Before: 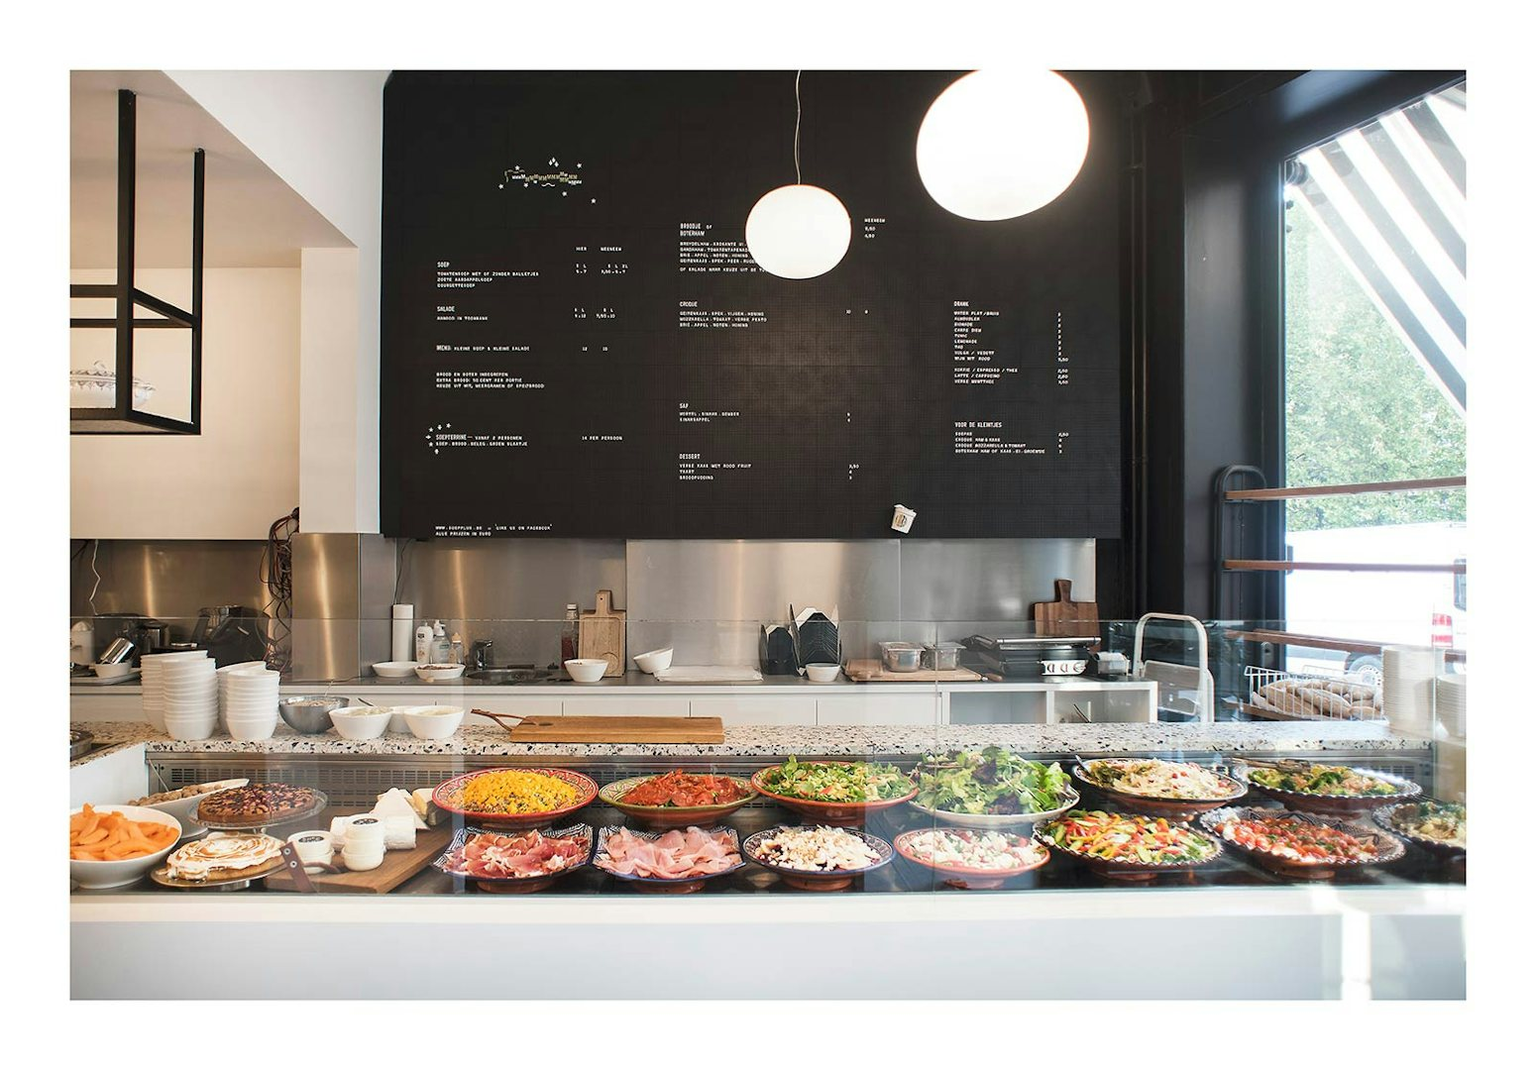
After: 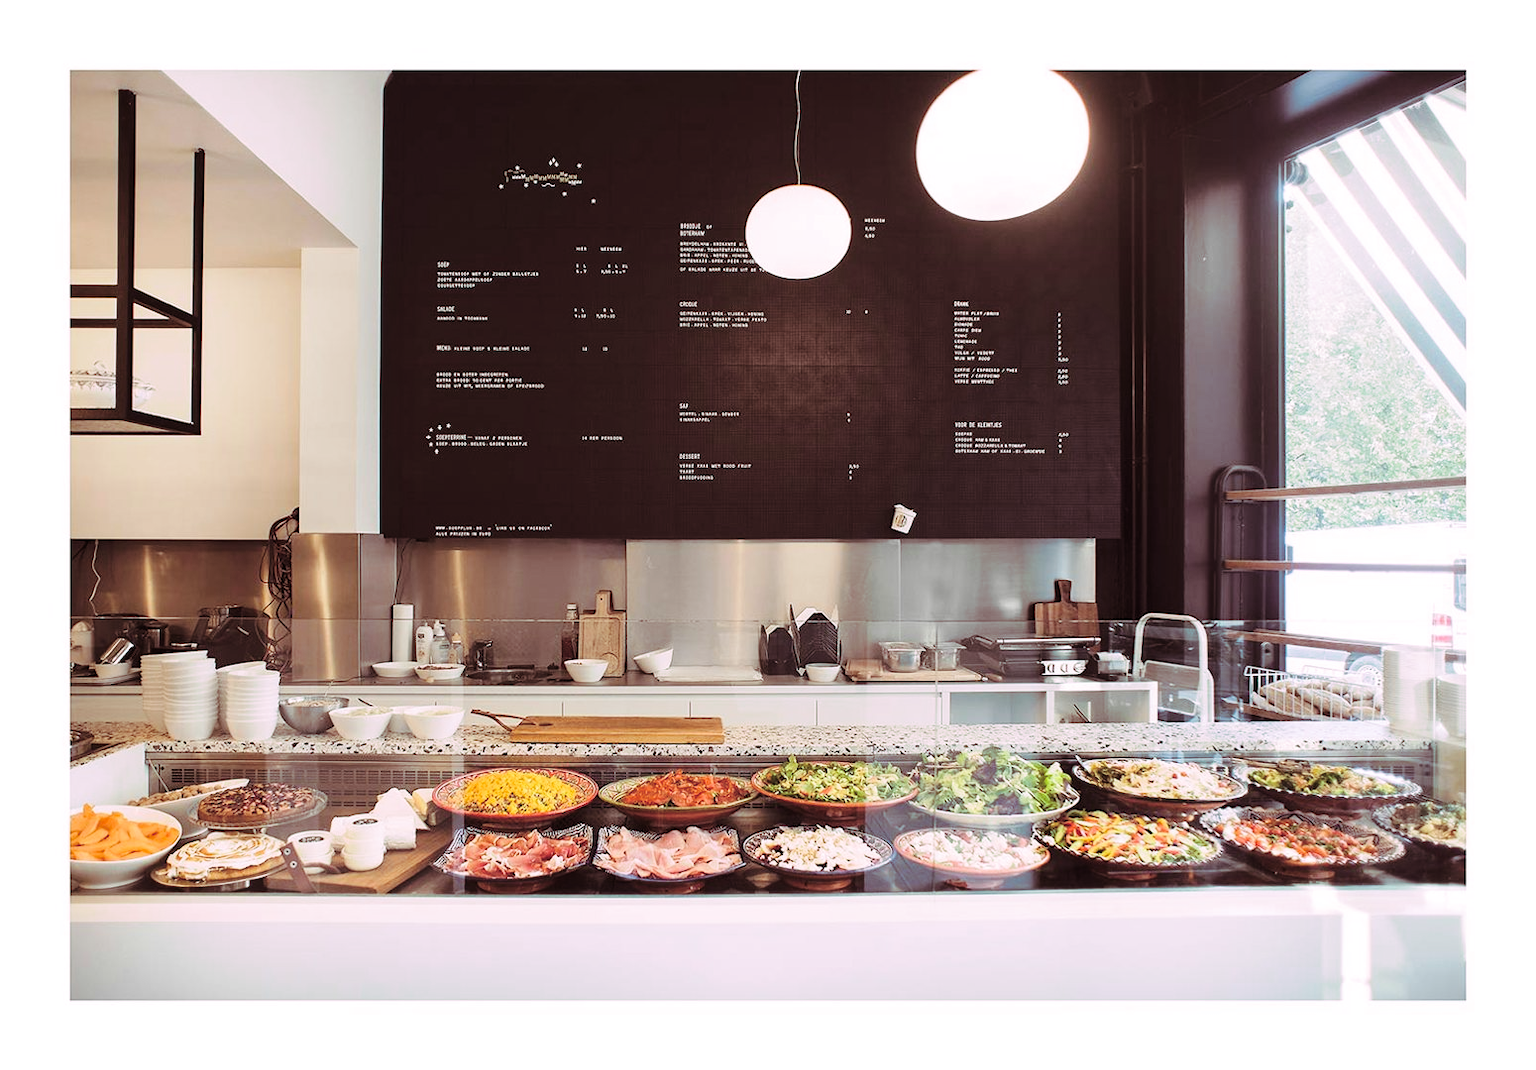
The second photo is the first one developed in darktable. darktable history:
split-toning: highlights › hue 298.8°, highlights › saturation 0.73, compress 41.76%
tone curve: curves: ch0 [(0, 0) (0.003, 0.015) (0.011, 0.019) (0.025, 0.026) (0.044, 0.041) (0.069, 0.057) (0.1, 0.085) (0.136, 0.116) (0.177, 0.158) (0.224, 0.215) (0.277, 0.286) (0.335, 0.367) (0.399, 0.452) (0.468, 0.534) (0.543, 0.612) (0.623, 0.698) (0.709, 0.775) (0.801, 0.858) (0.898, 0.928) (1, 1)], preserve colors none
